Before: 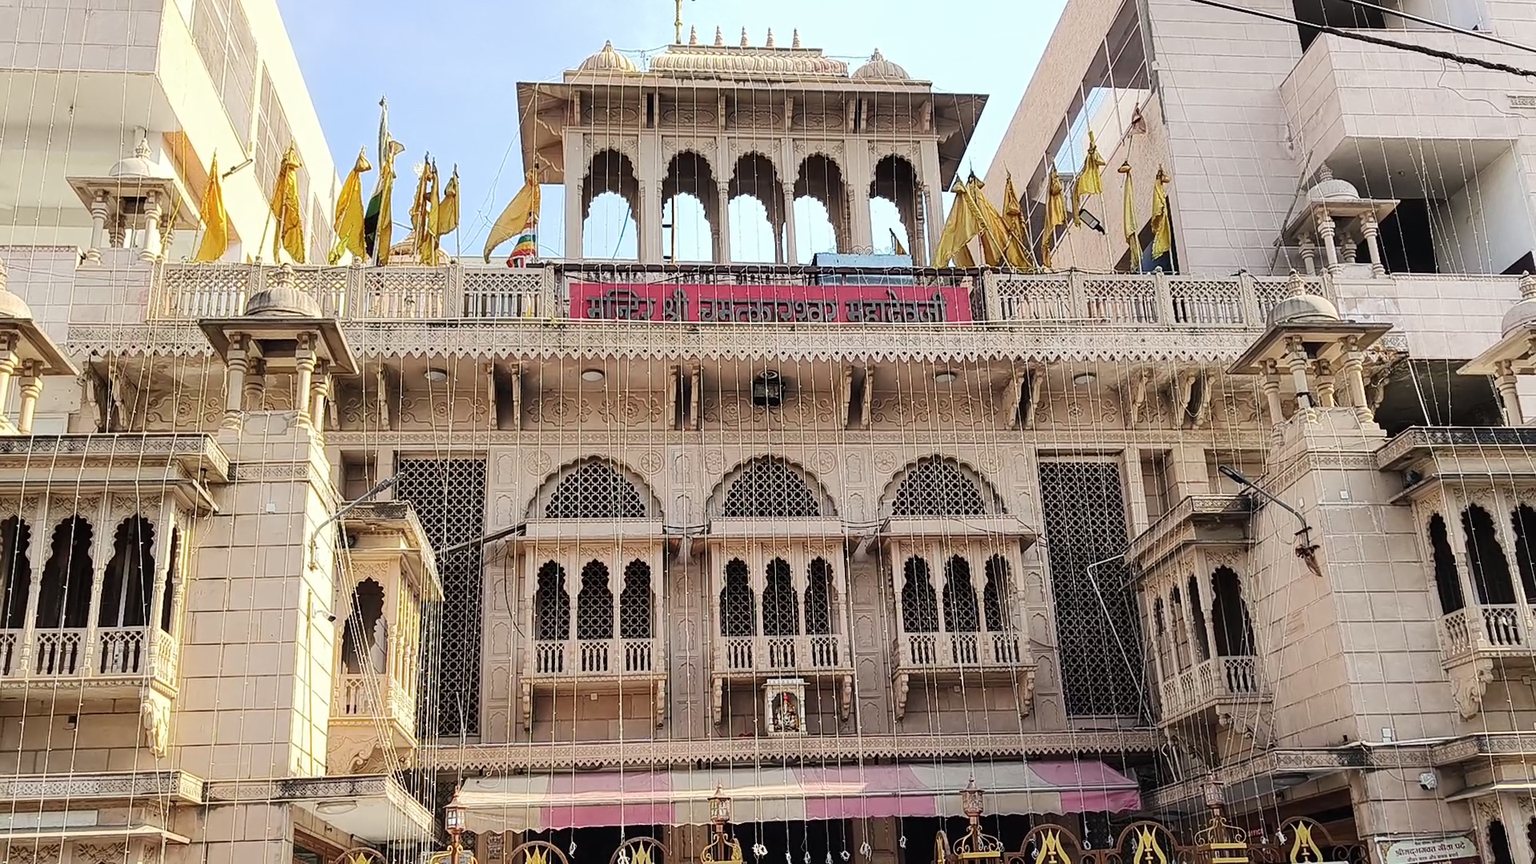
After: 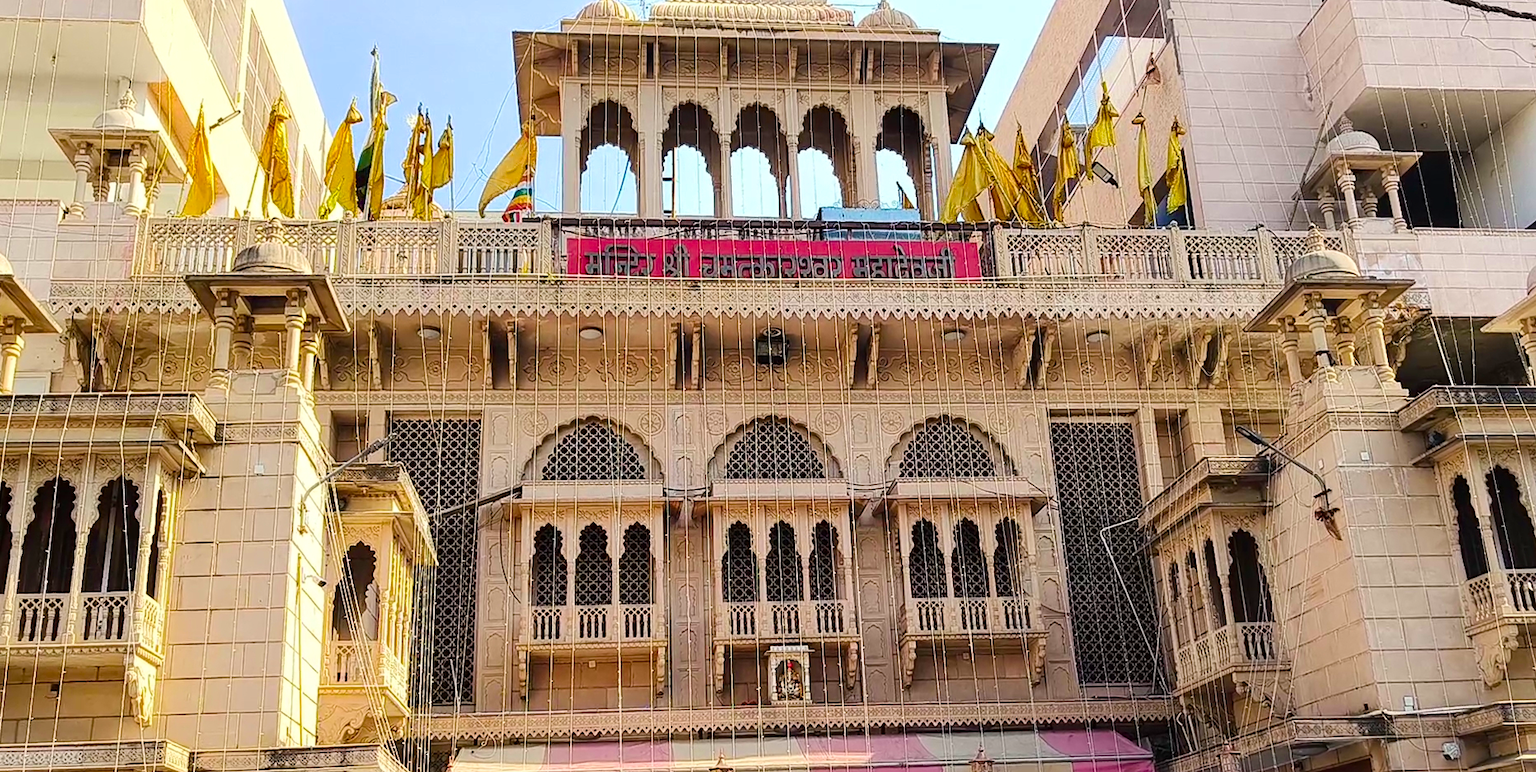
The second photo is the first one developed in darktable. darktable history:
crop: left 1.269%, top 6.091%, right 1.642%, bottom 7.001%
velvia: strength 50.66%, mid-tones bias 0.505
